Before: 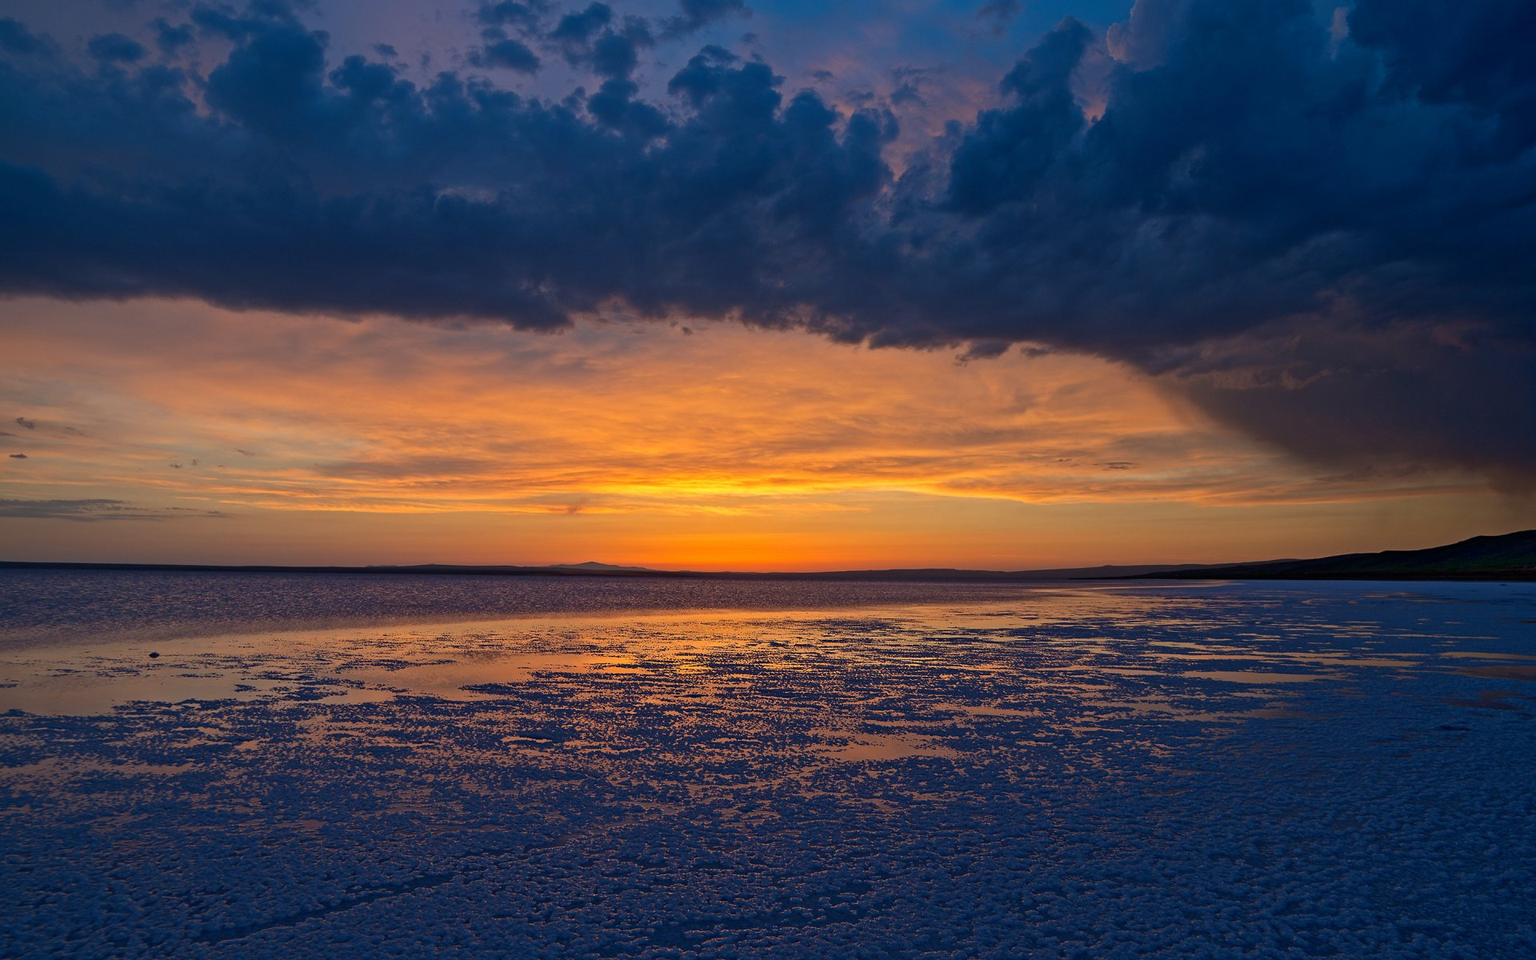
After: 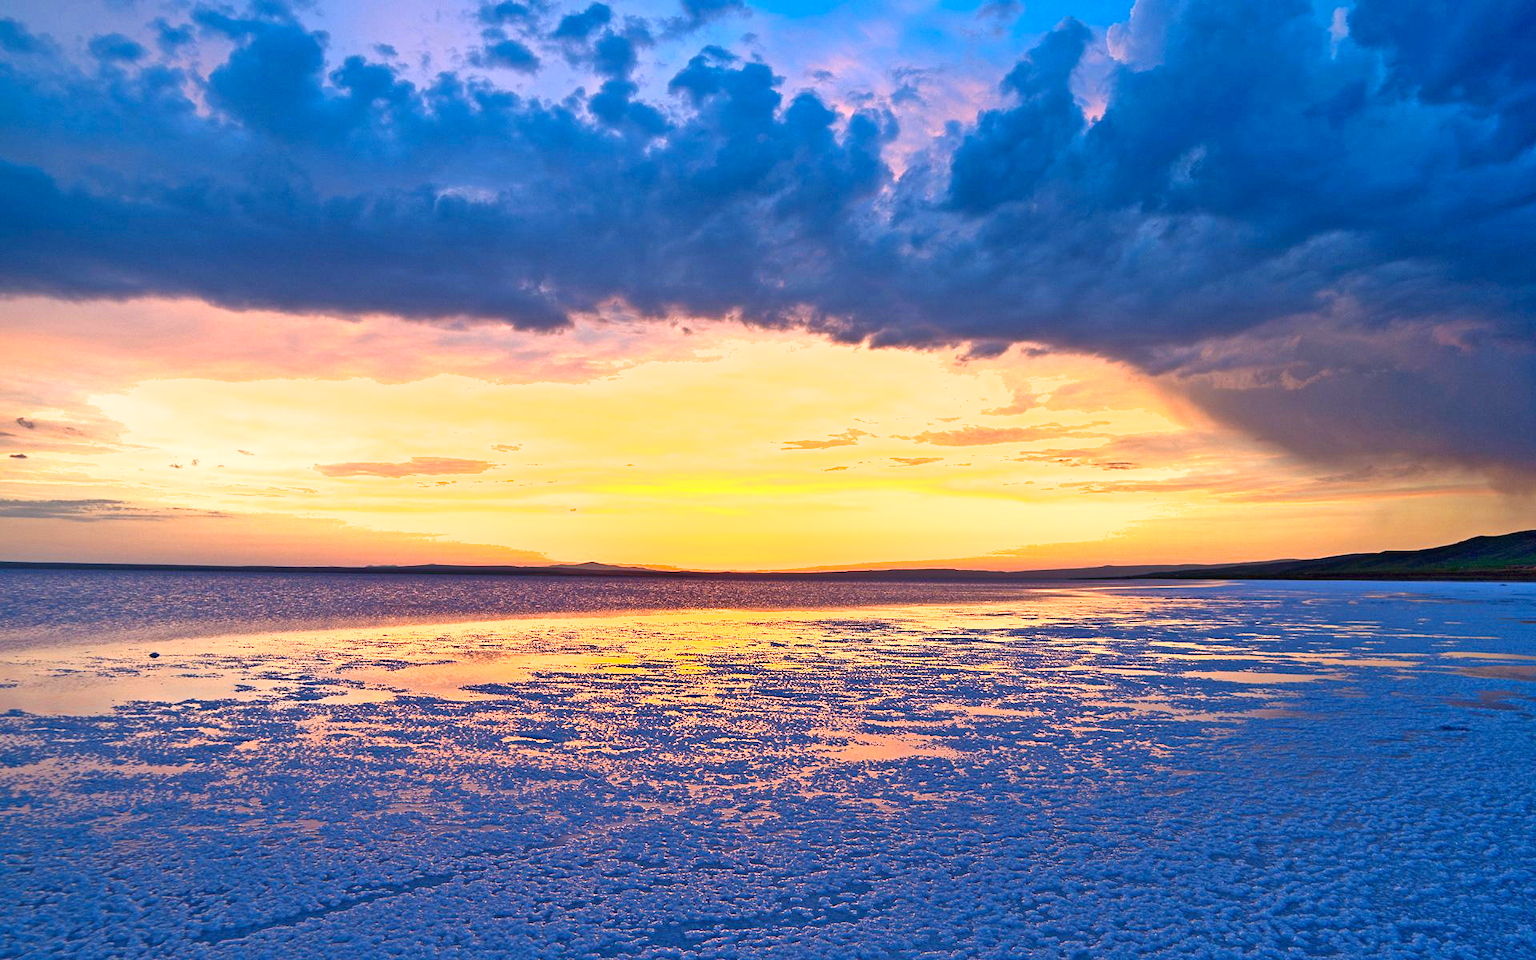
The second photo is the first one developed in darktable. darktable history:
exposure: black level correction 0, exposure 2.138 EV, compensate exposure bias true, compensate highlight preservation false
color balance rgb: perceptual saturation grading › global saturation 10%, global vibrance 10%
shadows and highlights: low approximation 0.01, soften with gaussian
